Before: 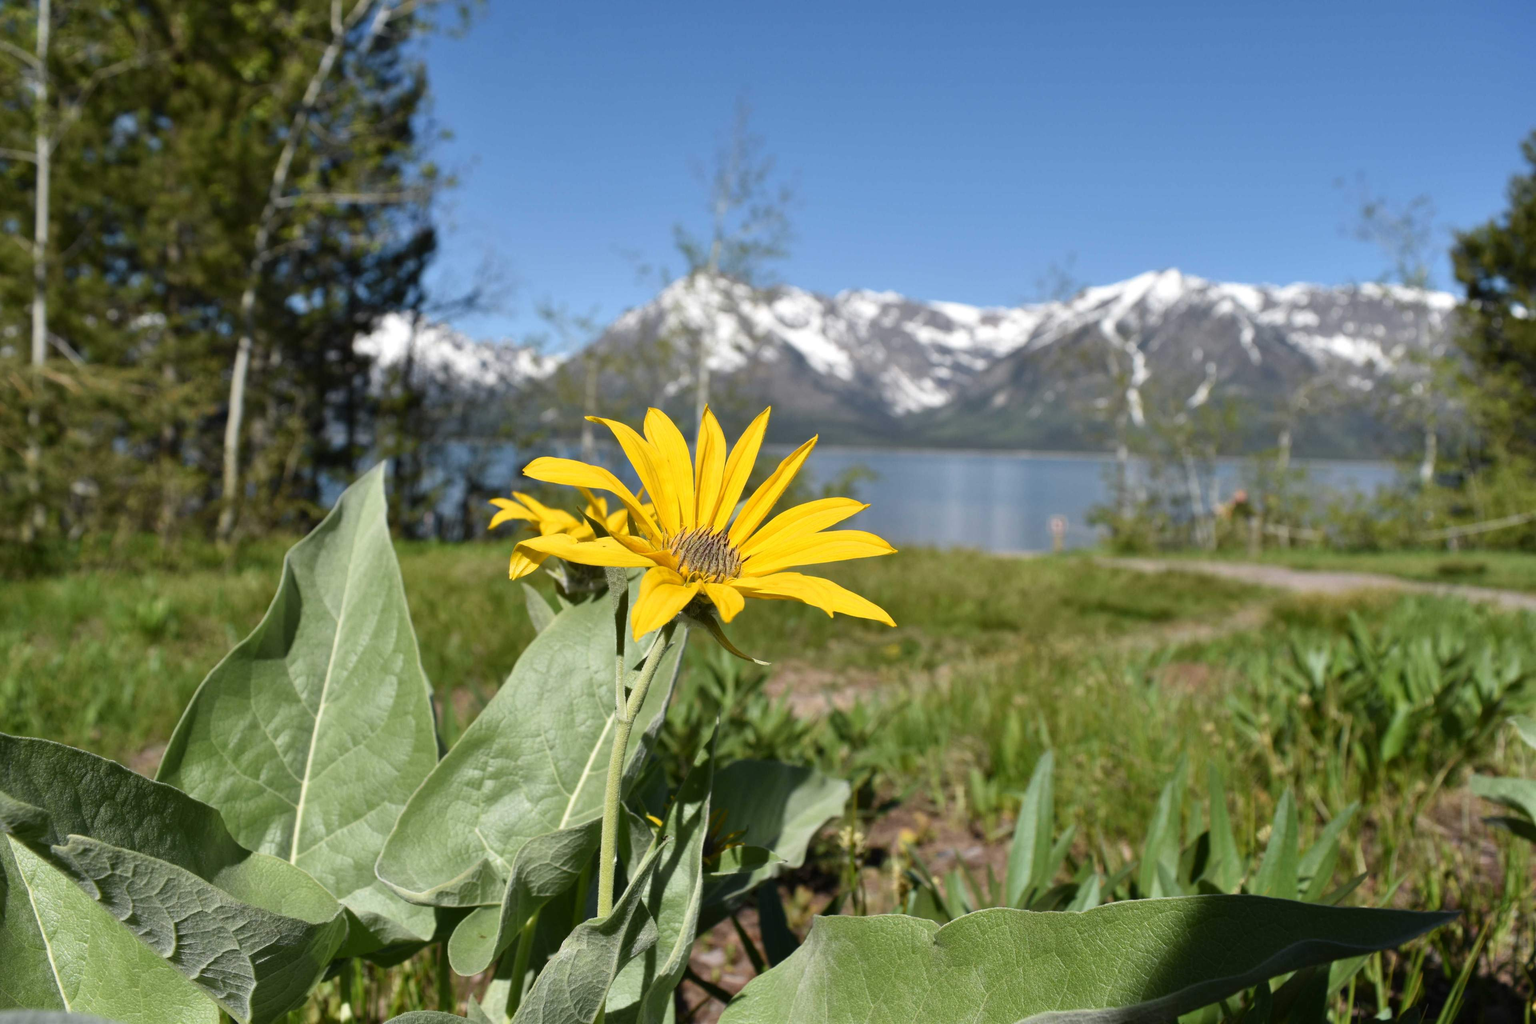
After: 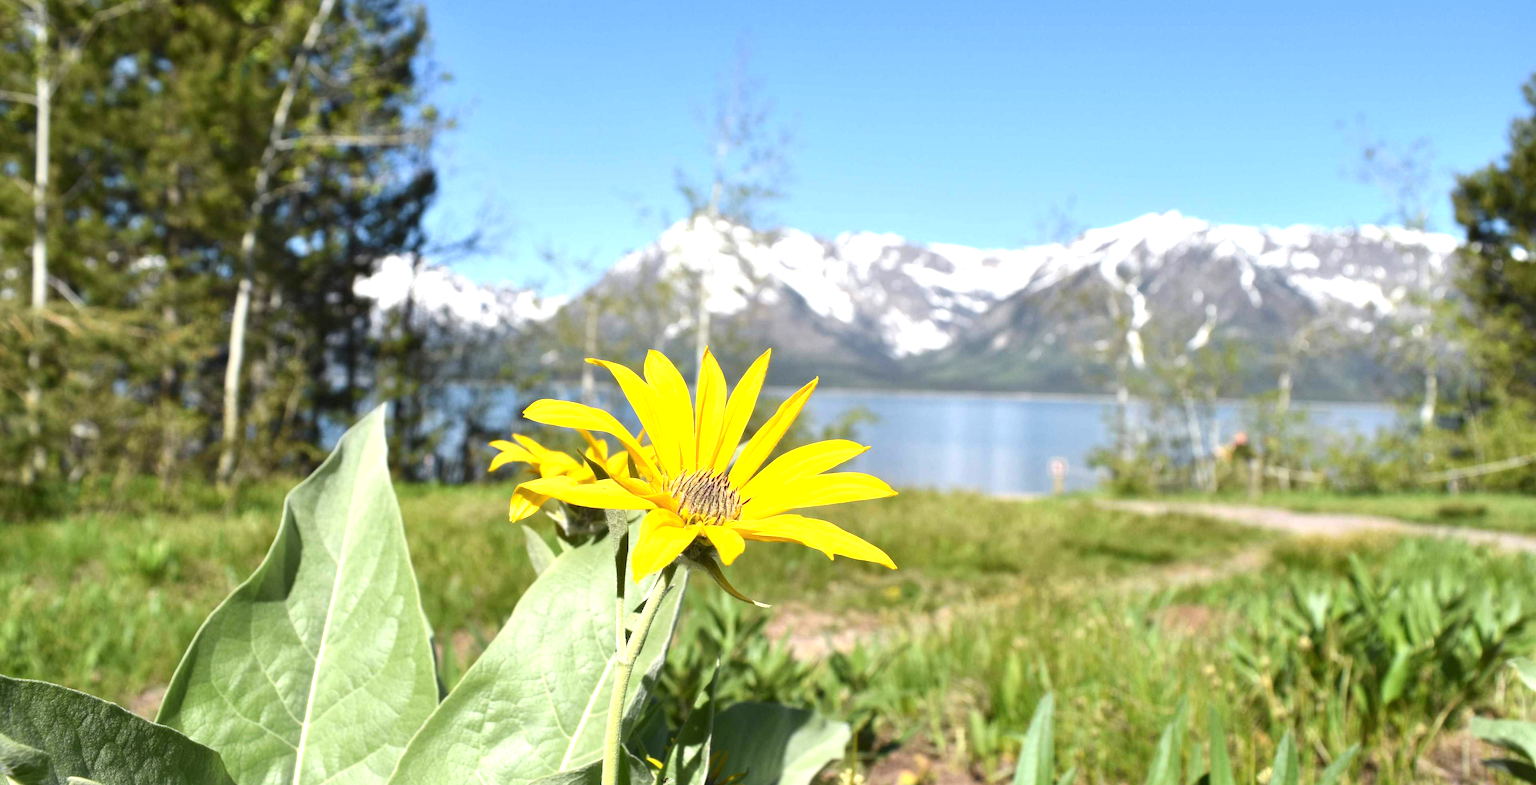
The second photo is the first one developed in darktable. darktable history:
exposure: black level correction 0, exposure 1 EV, compensate exposure bias true, compensate highlight preservation false
crop: top 5.667%, bottom 17.637%
contrast brightness saturation: contrast 0.1, brightness 0.02, saturation 0.02
